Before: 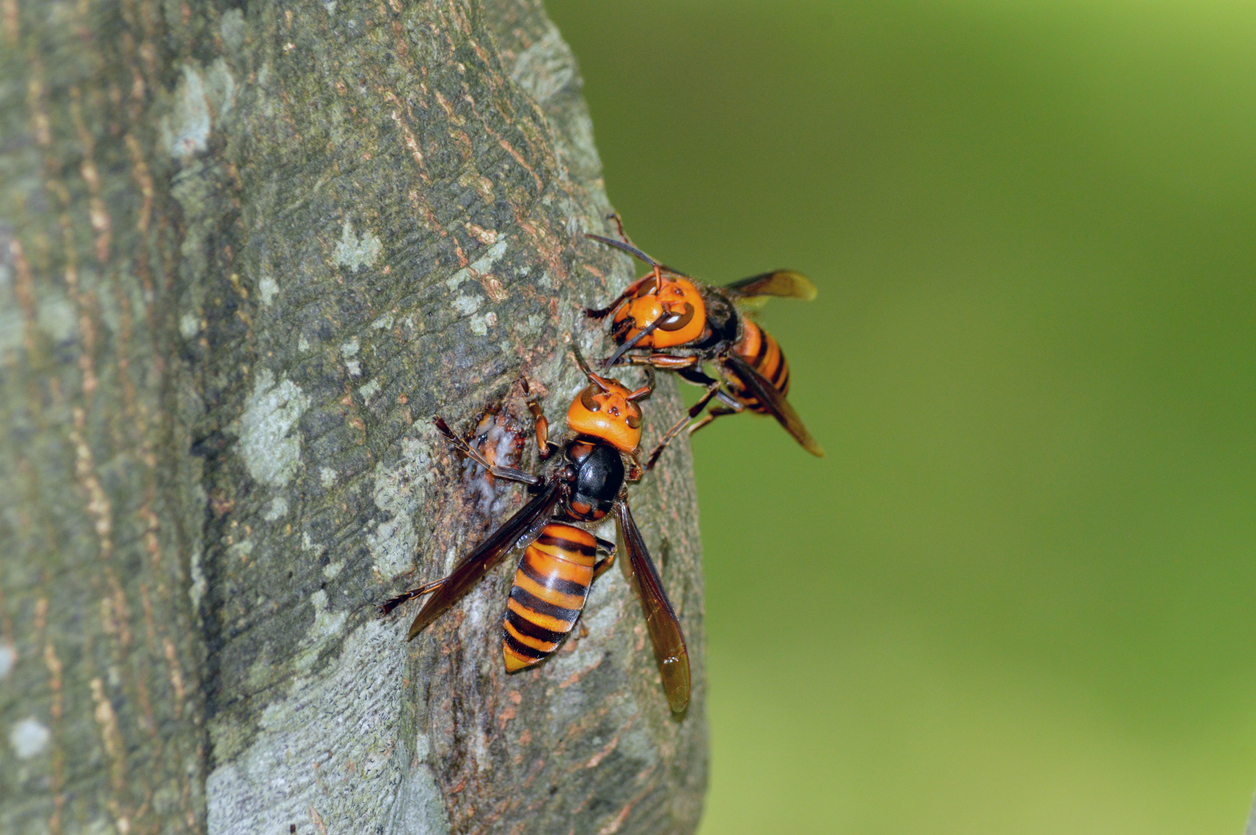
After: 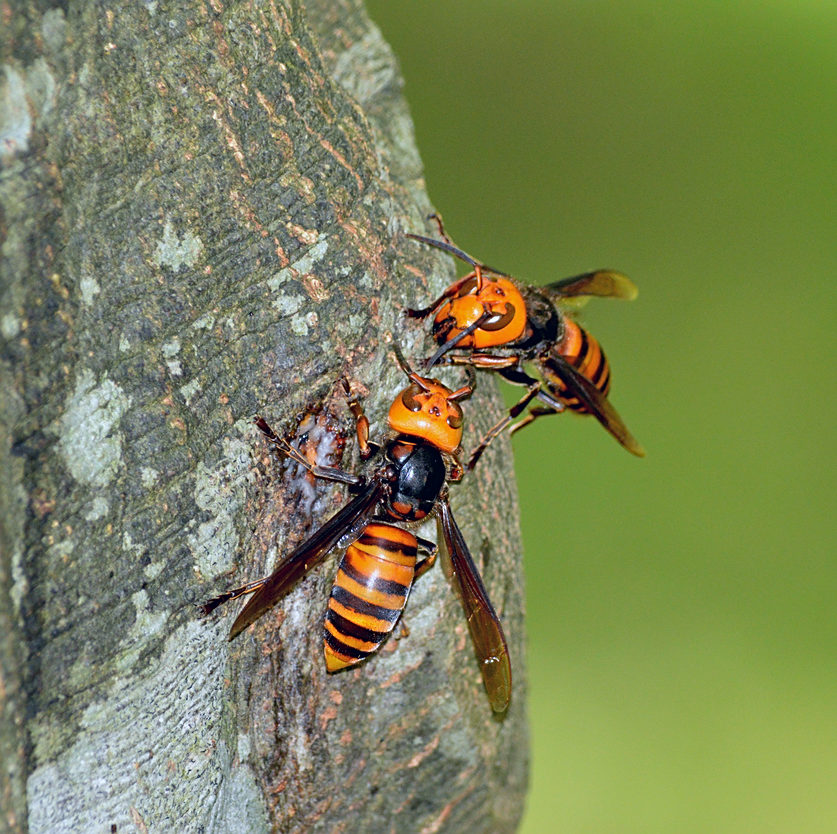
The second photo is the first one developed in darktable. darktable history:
sharpen: on, module defaults
crop and rotate: left 14.292%, right 19.041%
contrast brightness saturation: contrast 0.1, brightness 0.03, saturation 0.09
